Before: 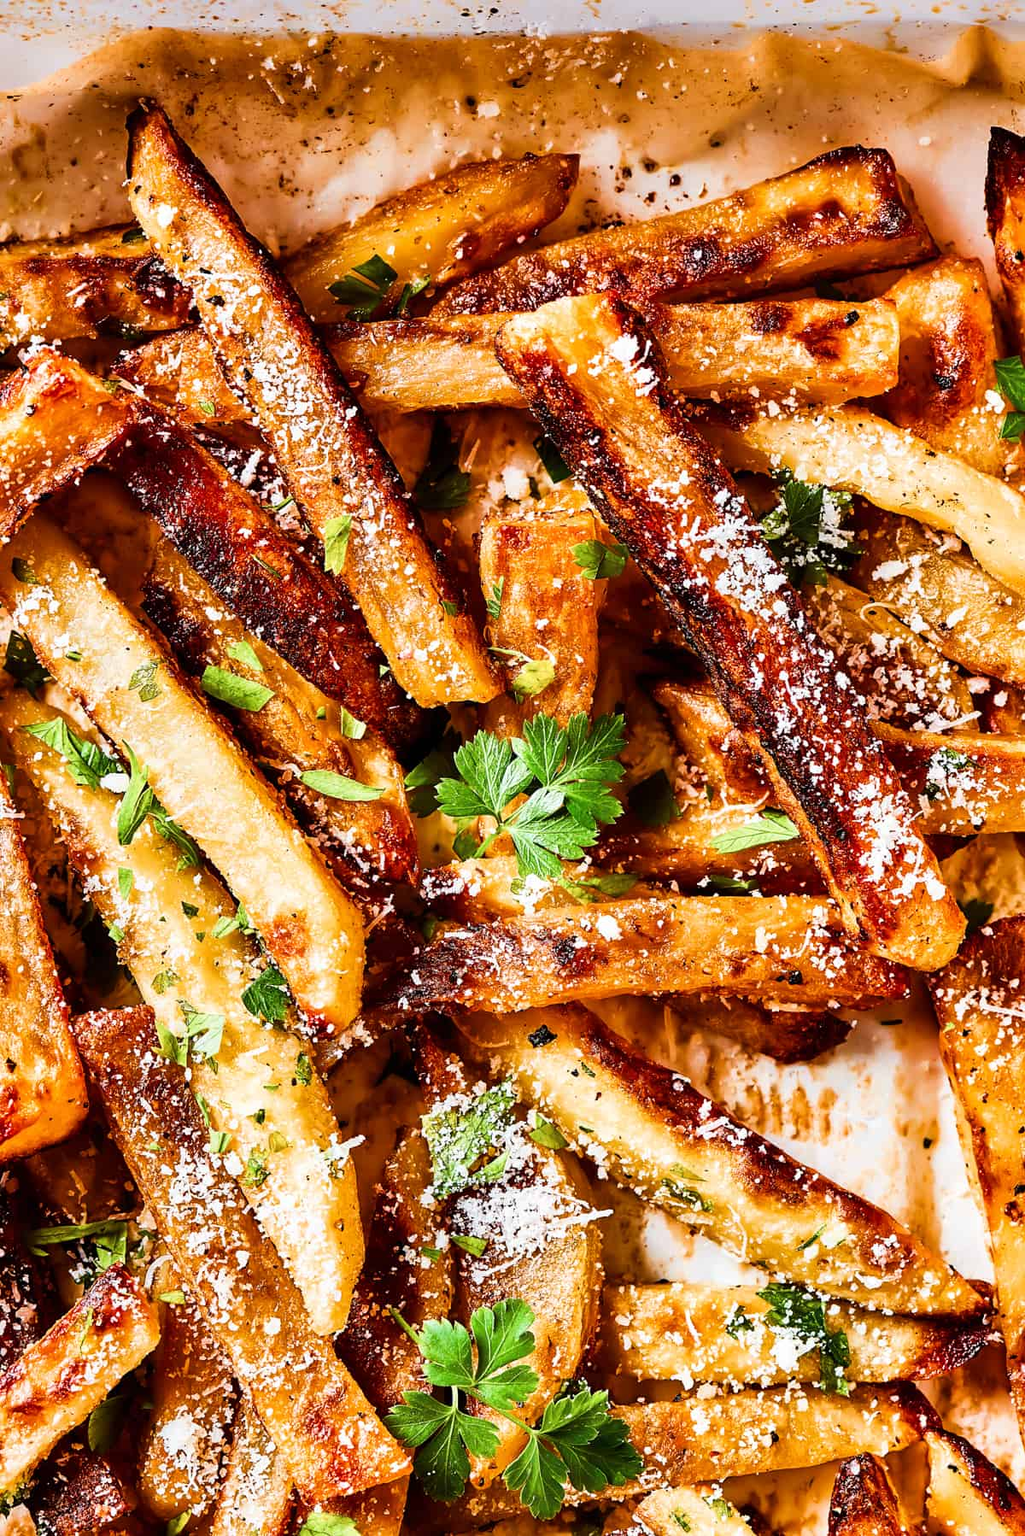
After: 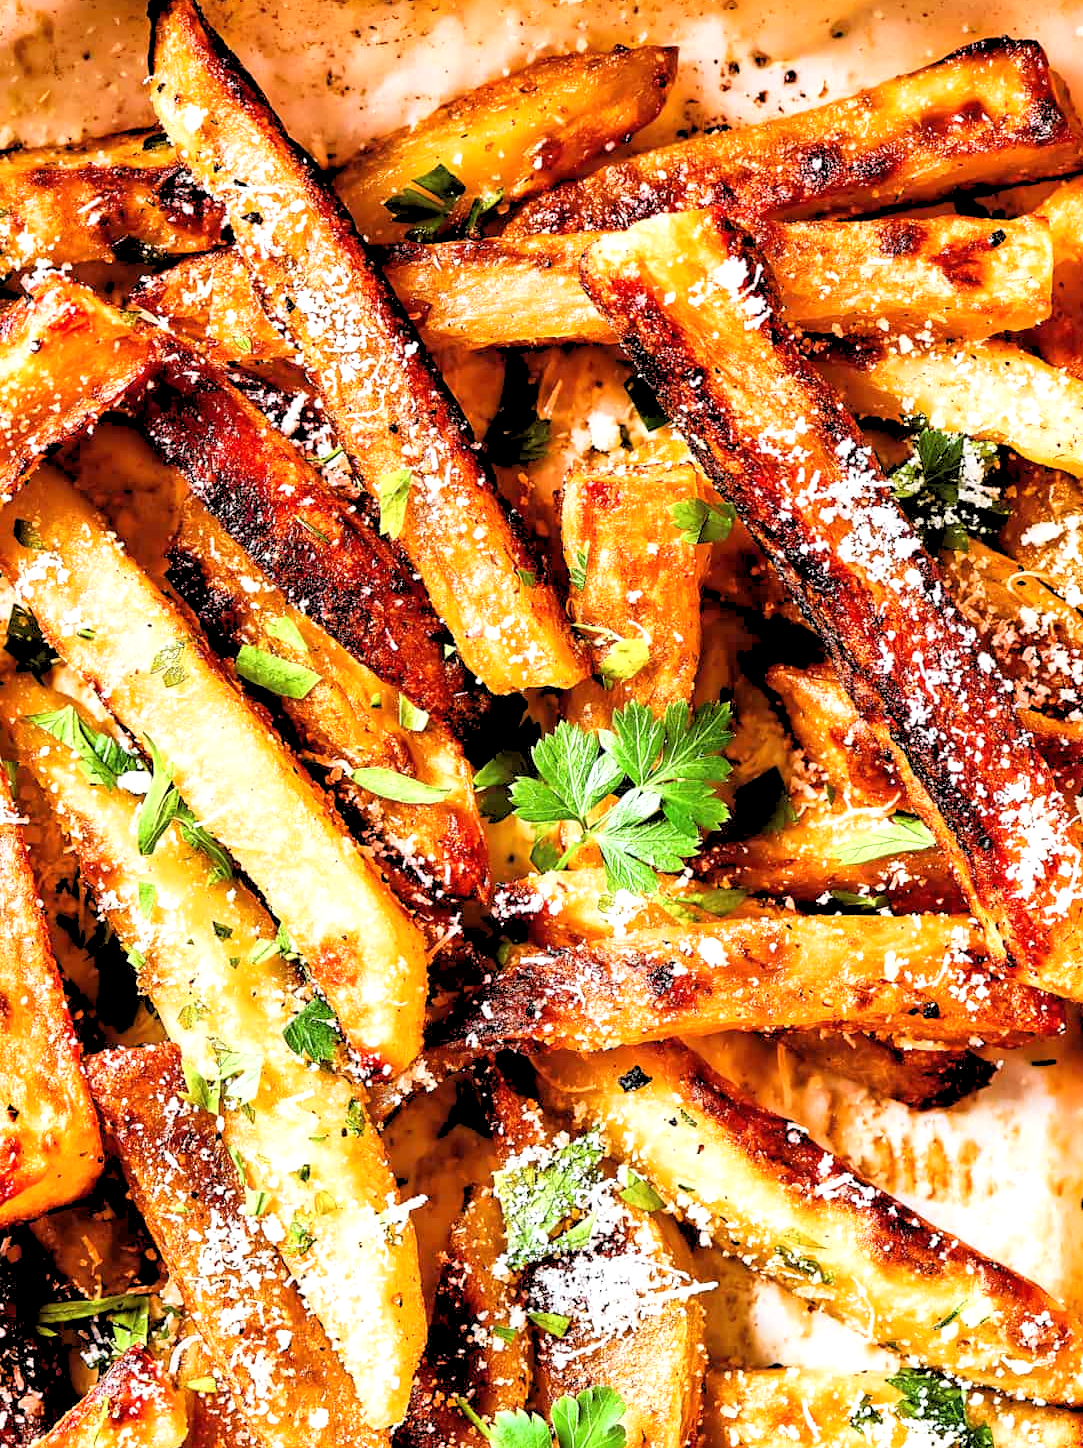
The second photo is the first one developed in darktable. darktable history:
crop: top 7.49%, right 9.717%, bottom 11.943%
exposure: black level correction 0, exposure 0.7 EV, compensate exposure bias true, compensate highlight preservation false
rgb levels: preserve colors sum RGB, levels [[0.038, 0.433, 0.934], [0, 0.5, 1], [0, 0.5, 1]]
